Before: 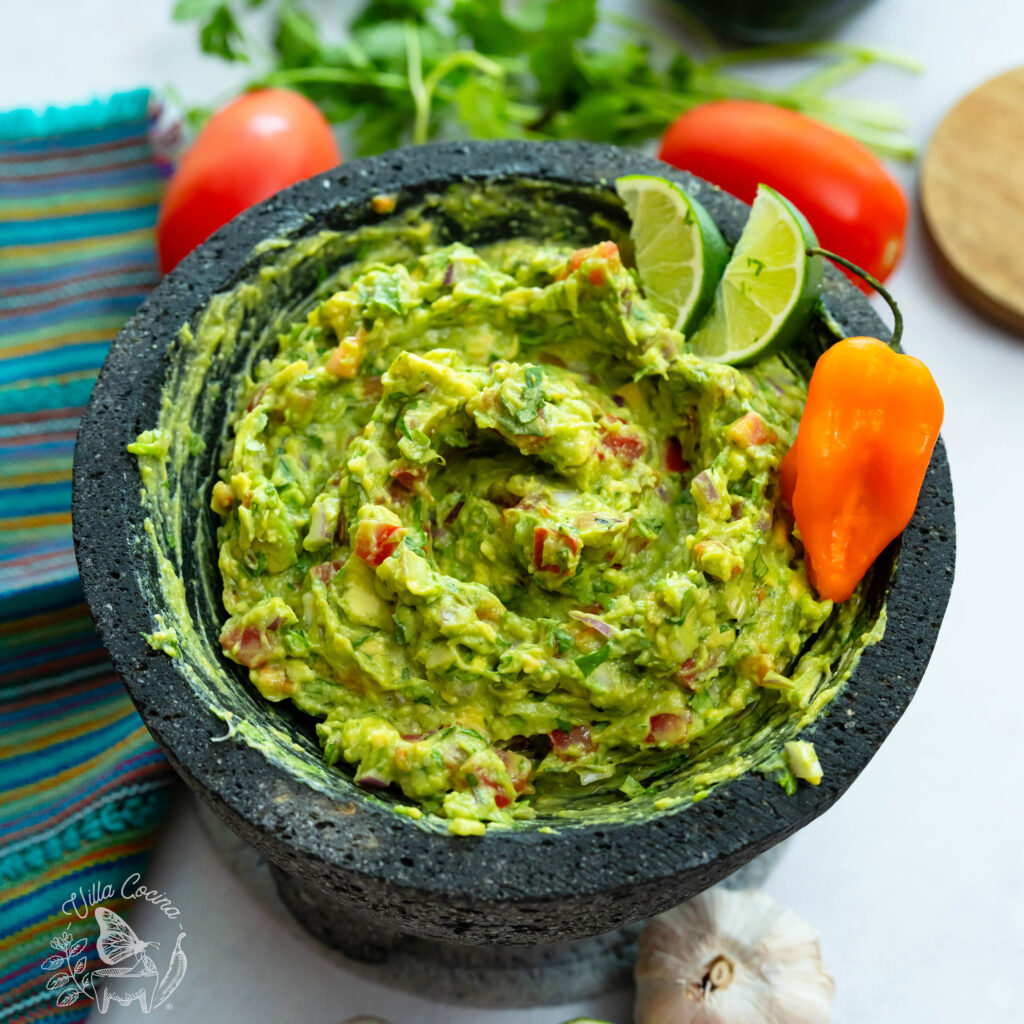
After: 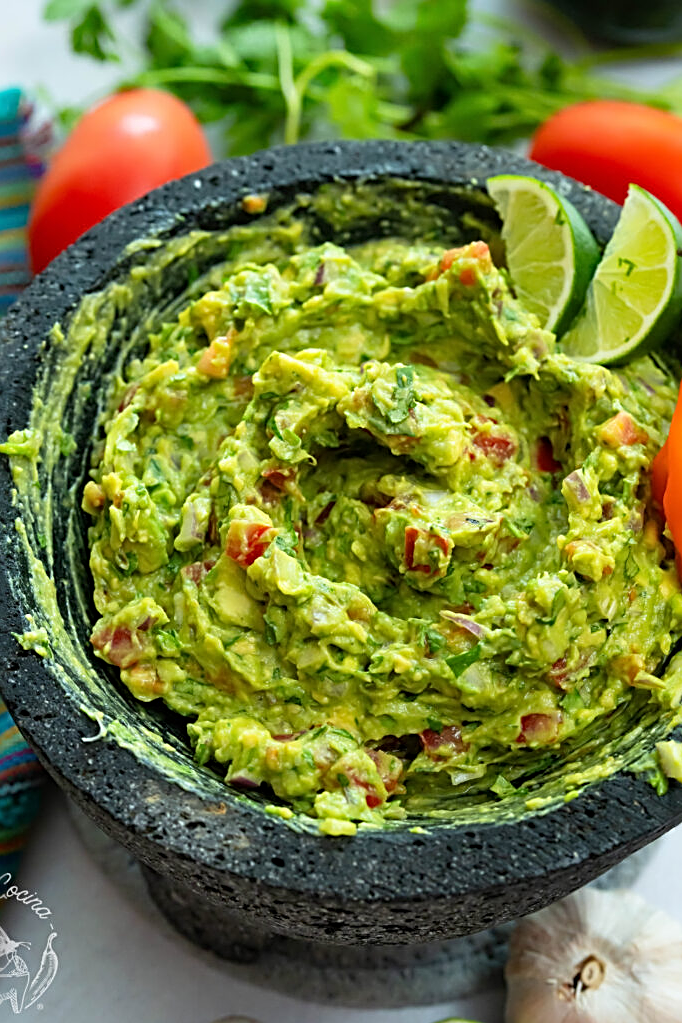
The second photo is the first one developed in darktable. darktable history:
sharpen: radius 2.531, amount 0.628
crop and rotate: left 12.648%, right 20.685%
